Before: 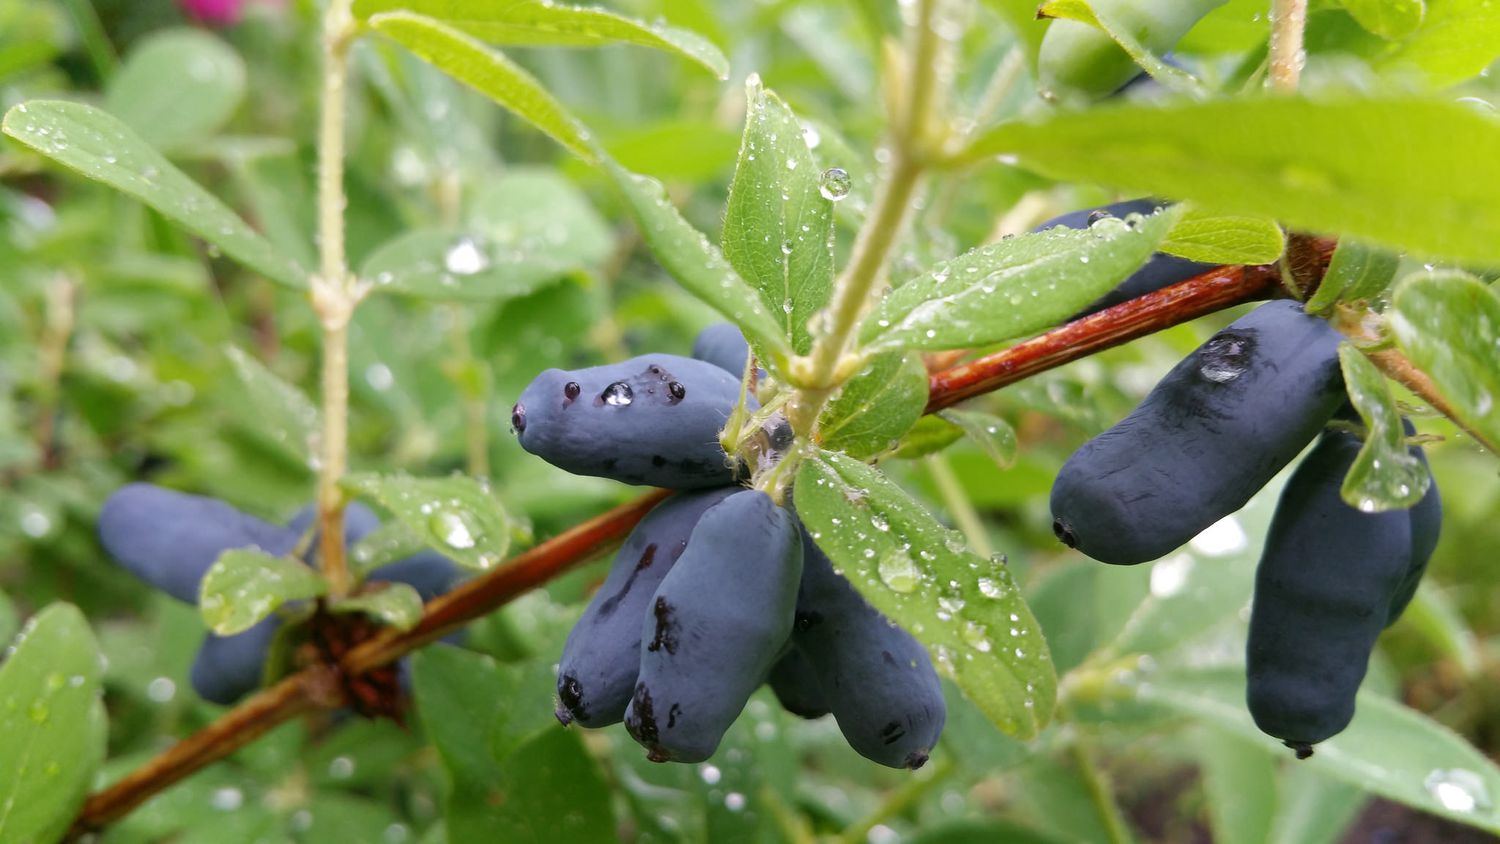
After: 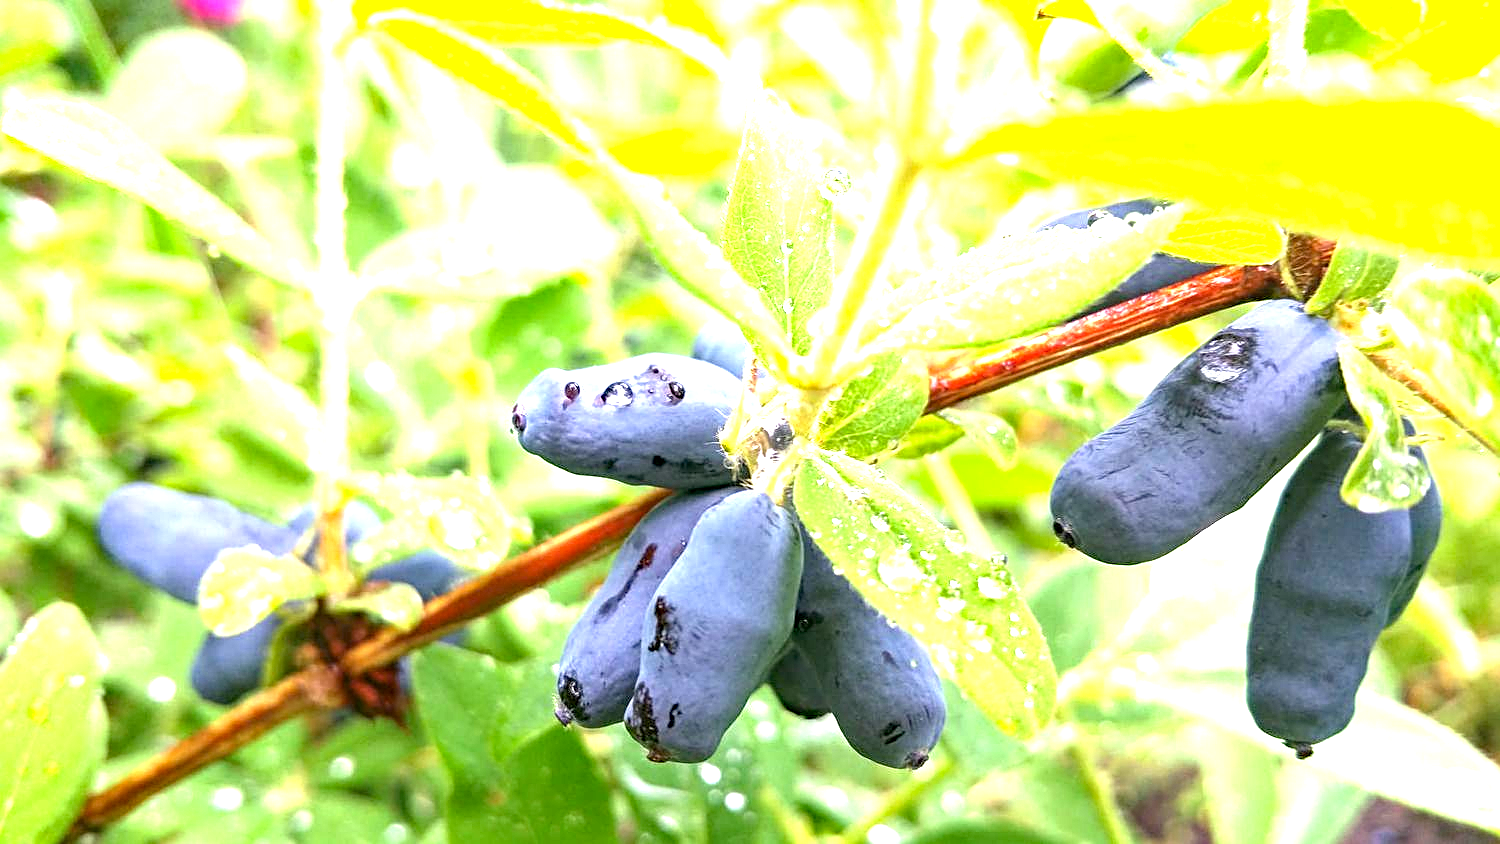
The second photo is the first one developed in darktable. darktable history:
haze removal: compatibility mode true, adaptive false
local contrast: on, module defaults
exposure: exposure 1.988 EV, compensate highlight preservation false
sharpen: on, module defaults
